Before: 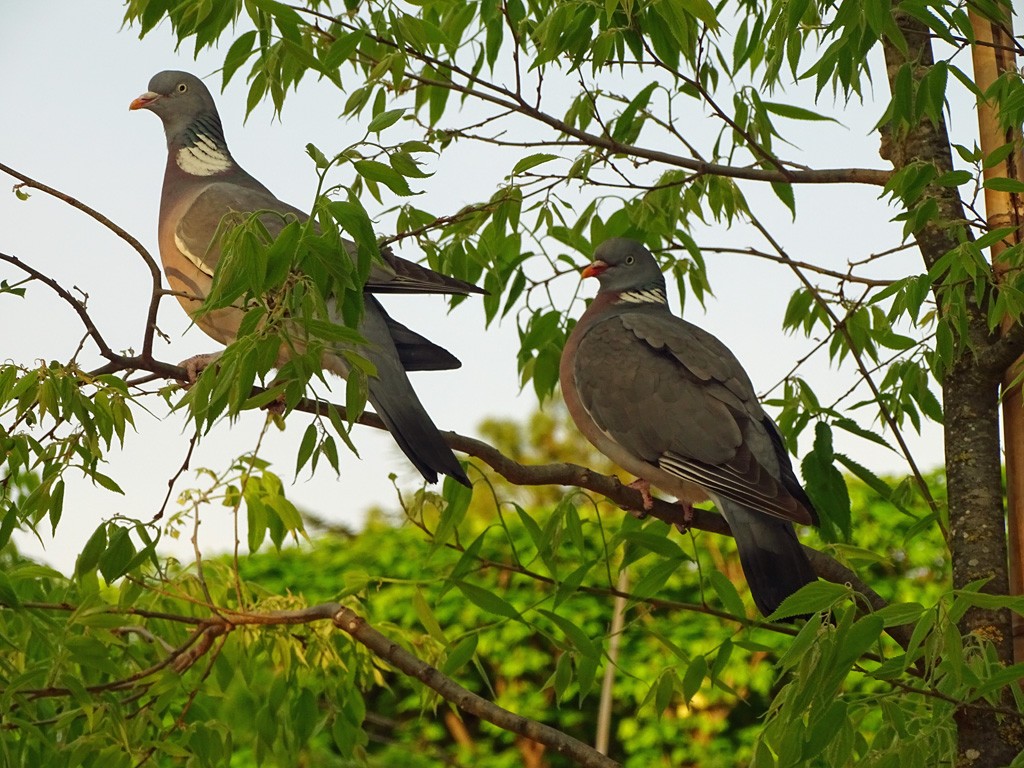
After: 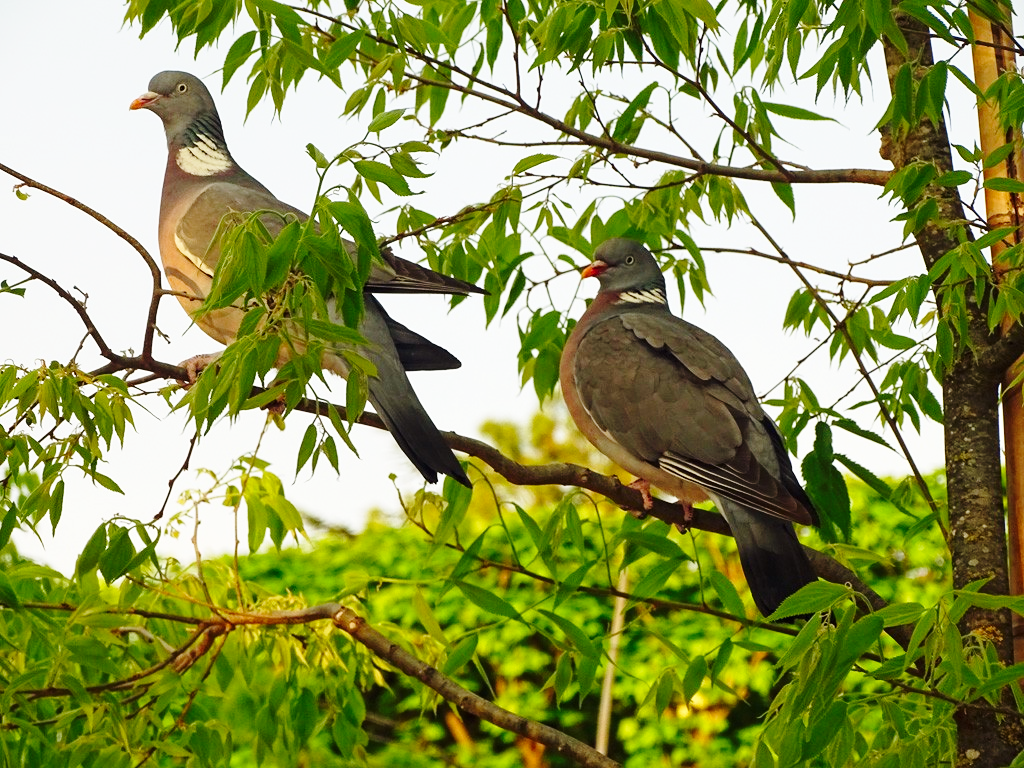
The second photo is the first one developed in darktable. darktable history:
exposure: black level correction 0.001, compensate highlight preservation false
base curve: curves: ch0 [(0, 0) (0.028, 0.03) (0.121, 0.232) (0.46, 0.748) (0.859, 0.968) (1, 1)], exposure shift 0.586, preserve colors none
